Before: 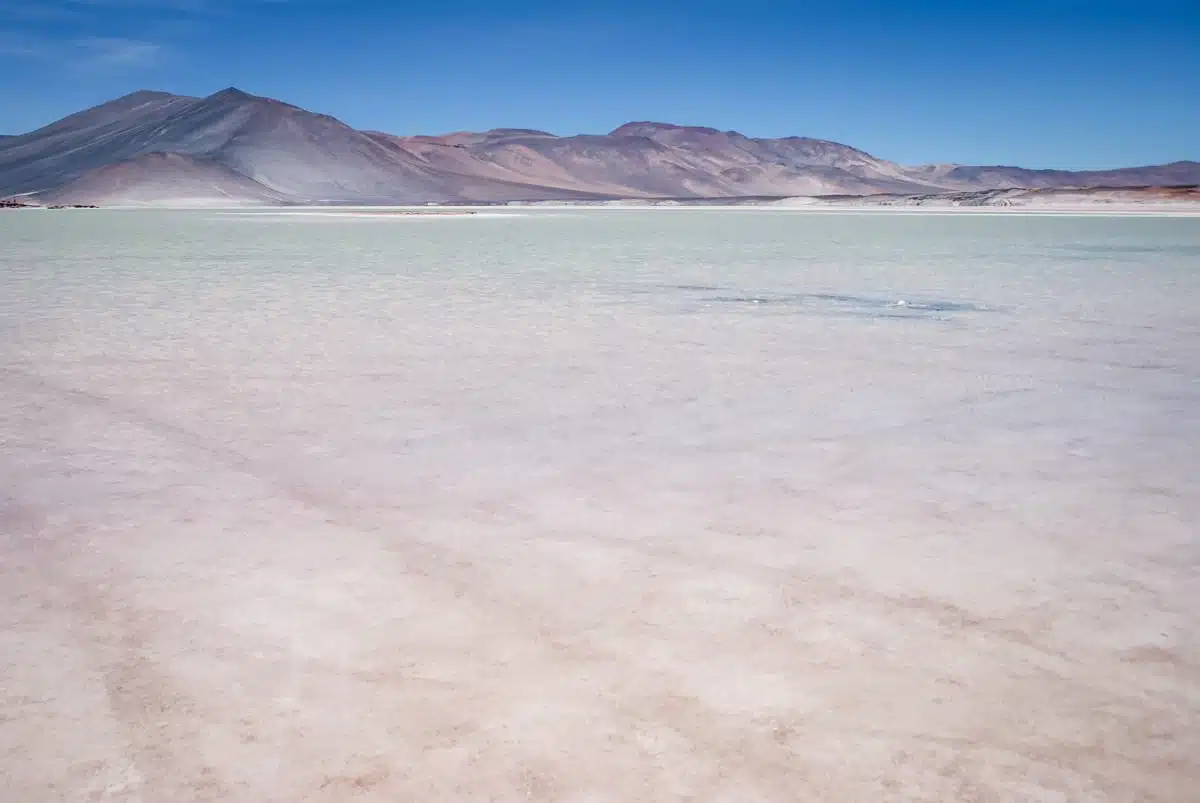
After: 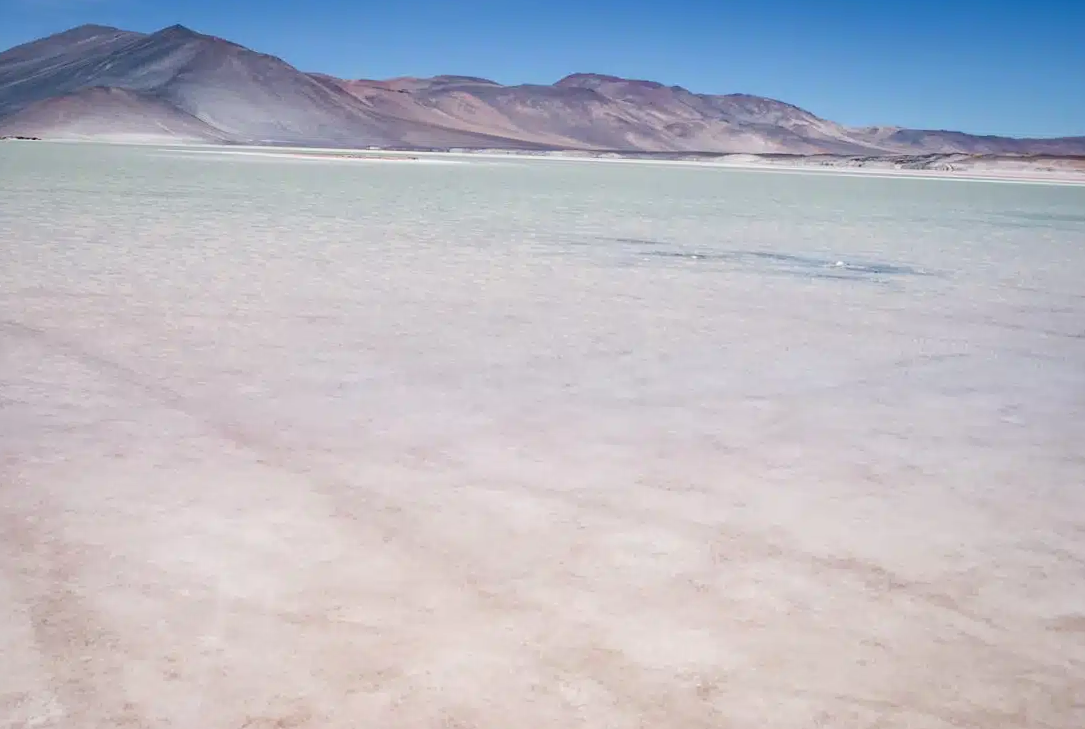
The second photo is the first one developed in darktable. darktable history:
crop and rotate: angle -2.04°, left 3.091%, top 3.971%, right 1.652%, bottom 0.43%
